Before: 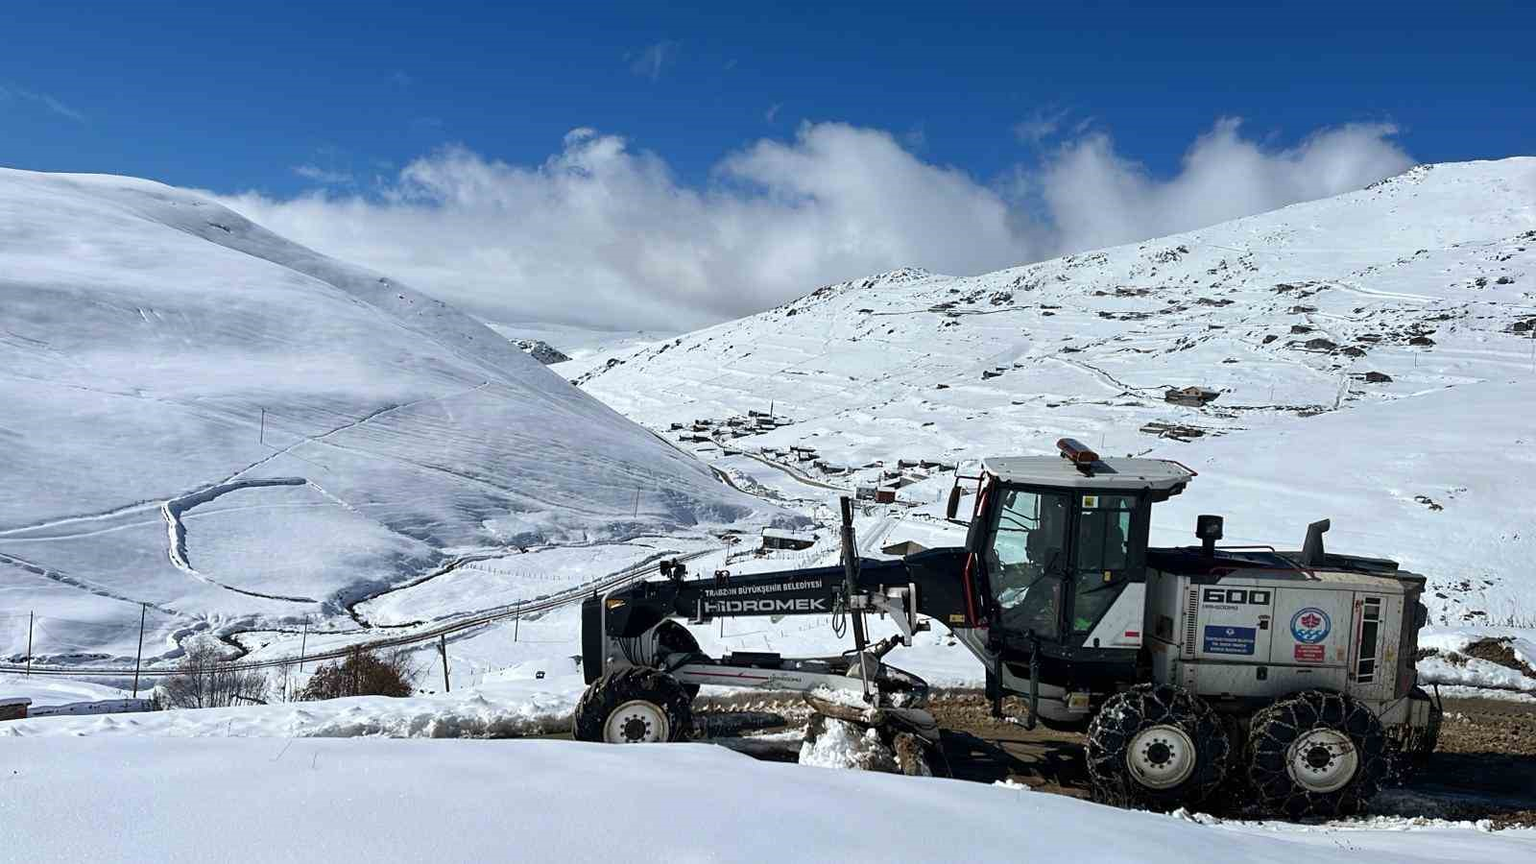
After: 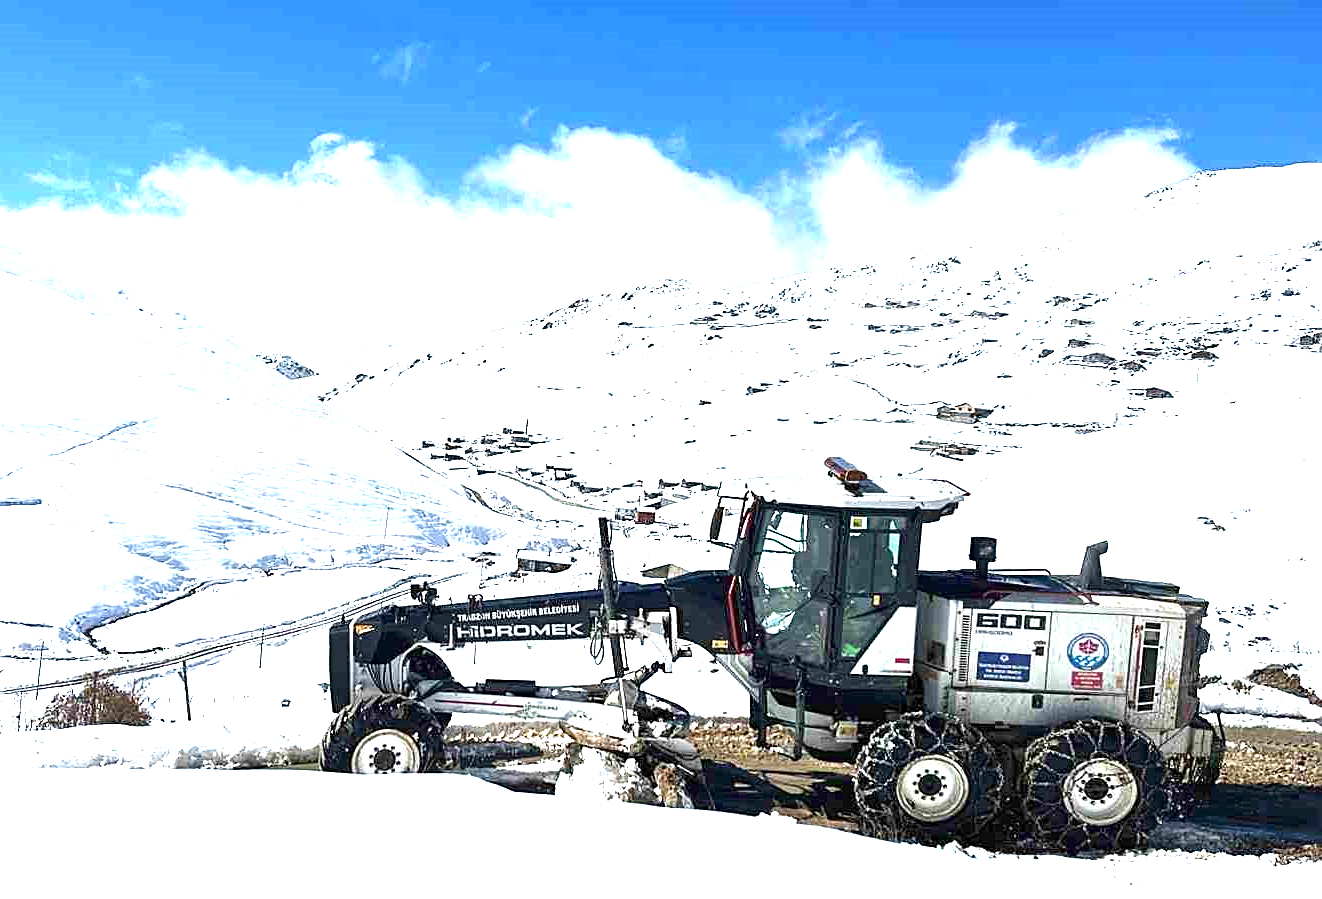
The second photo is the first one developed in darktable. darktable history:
exposure: black level correction 0, exposure 2.09 EV, compensate highlight preservation false
crop: left 17.333%, bottom 0.041%
sharpen: on, module defaults
